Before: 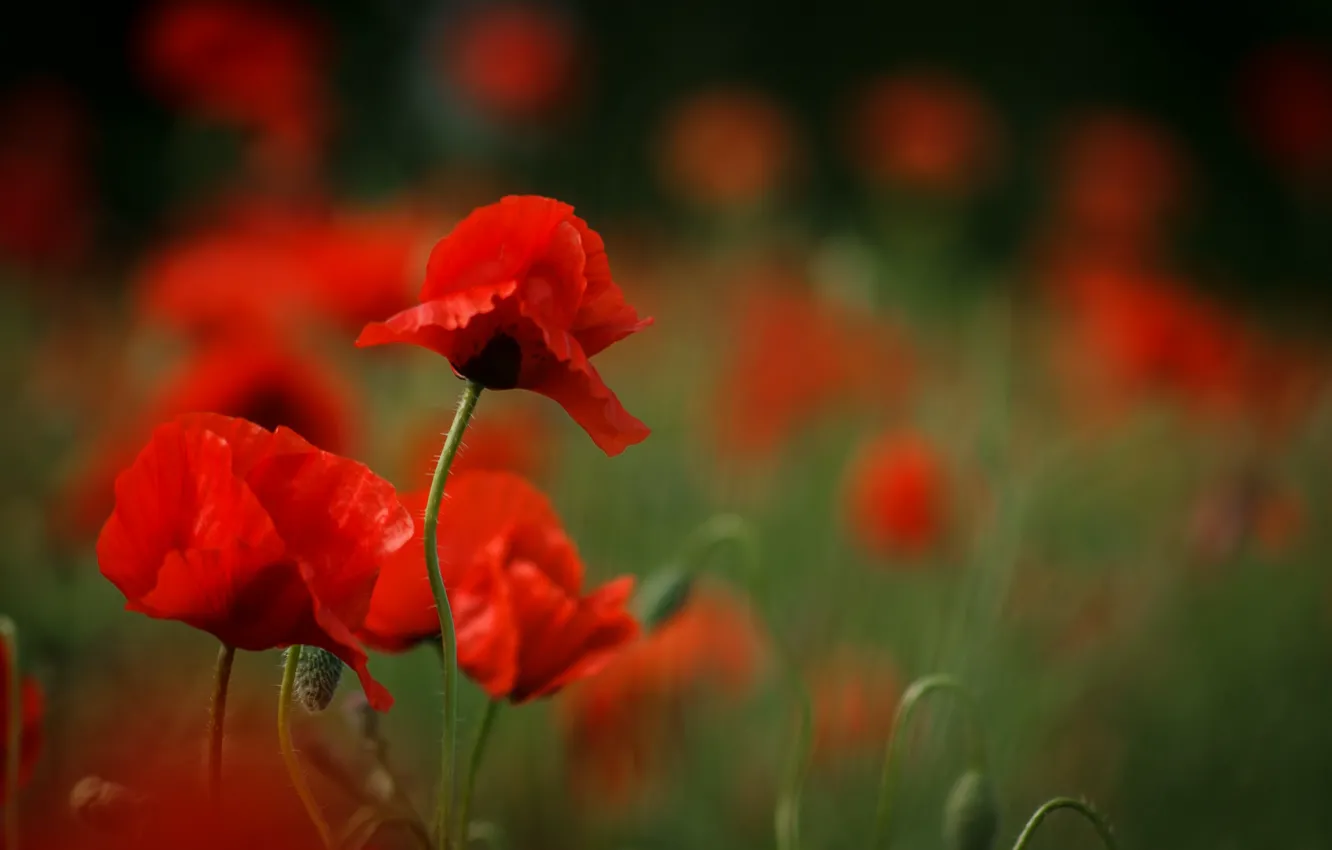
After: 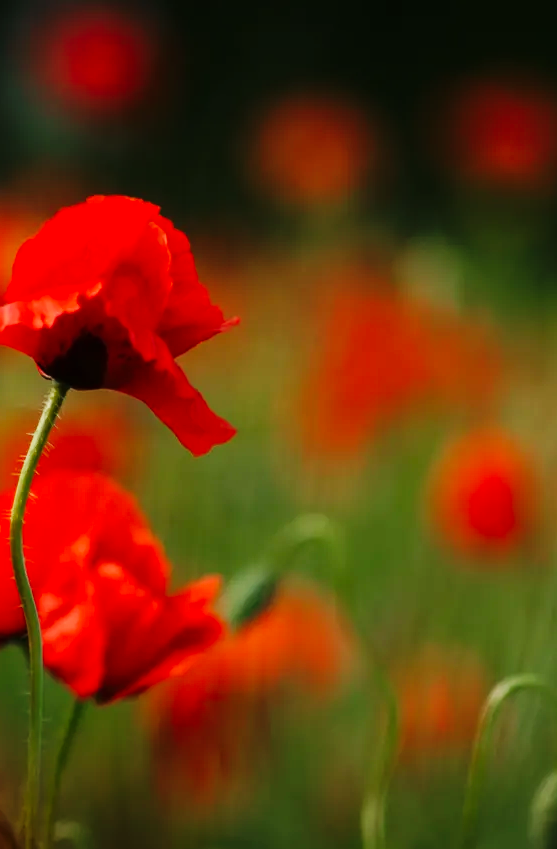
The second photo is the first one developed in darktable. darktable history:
crop: left 31.091%, right 27.08%
base curve: curves: ch0 [(0, 0) (0.032, 0.025) (0.121, 0.166) (0.206, 0.329) (0.605, 0.79) (1, 1)], preserve colors none
